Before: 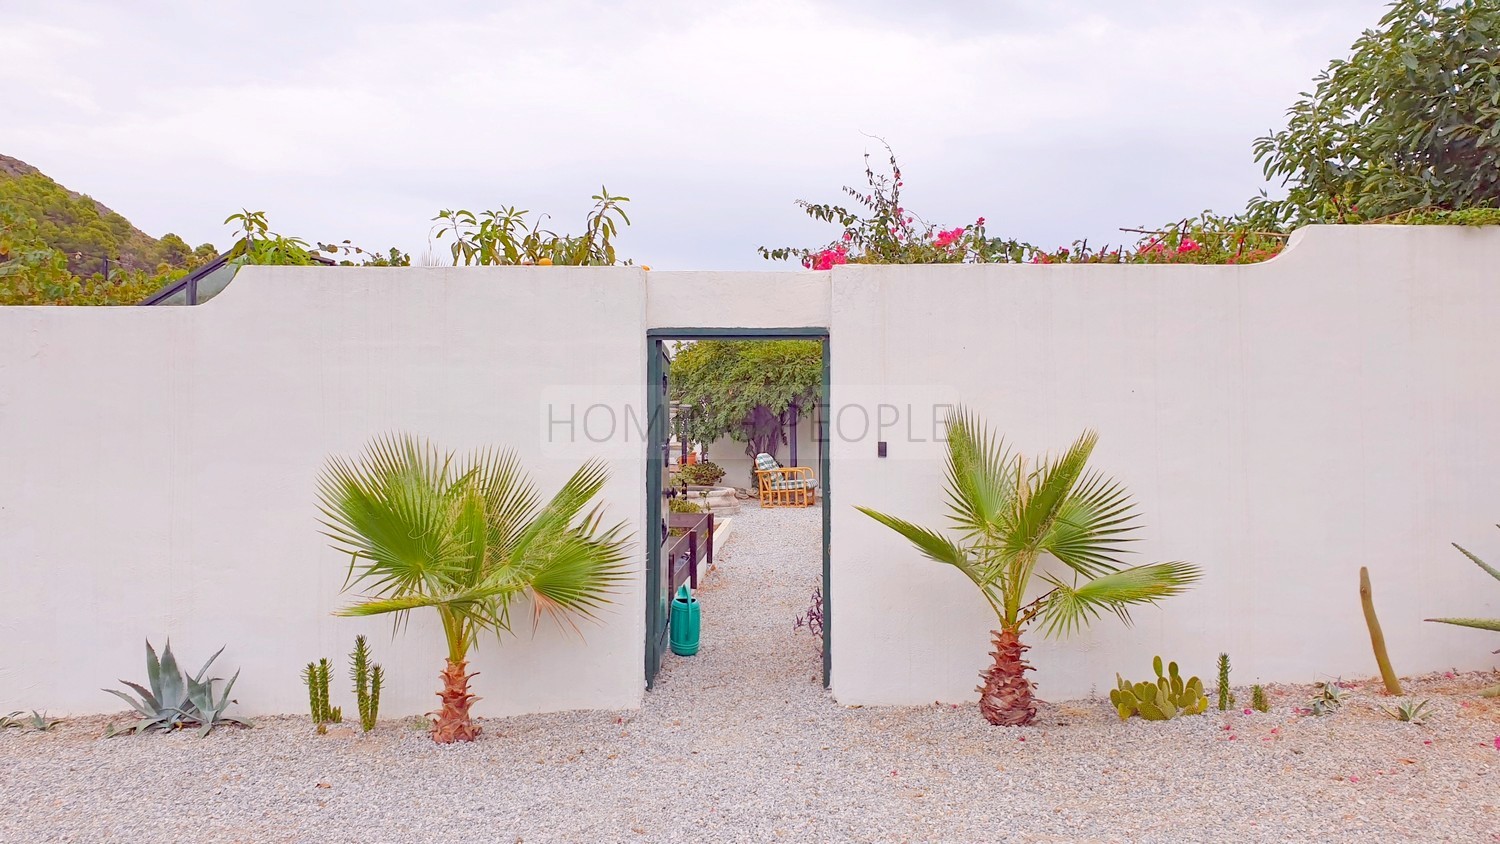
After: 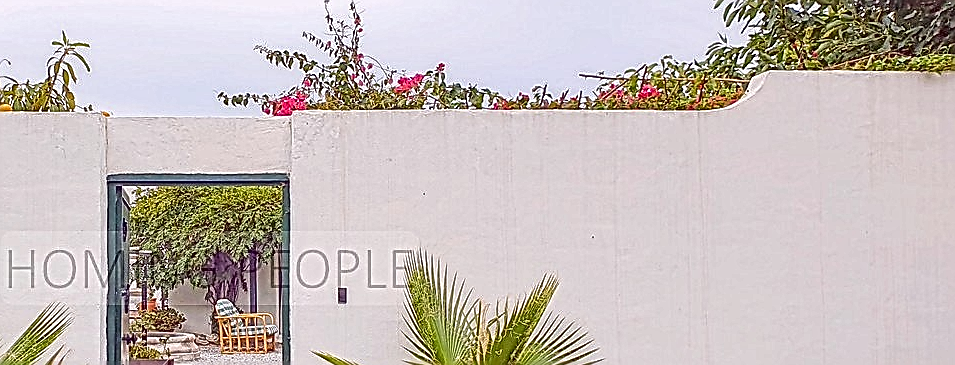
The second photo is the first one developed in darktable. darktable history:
crop: left 36.005%, top 18.293%, right 0.31%, bottom 38.444%
local contrast: mode bilateral grid, contrast 20, coarseness 3, detail 300%, midtone range 0.2
sharpen: radius 1.4, amount 1.25, threshold 0.7
